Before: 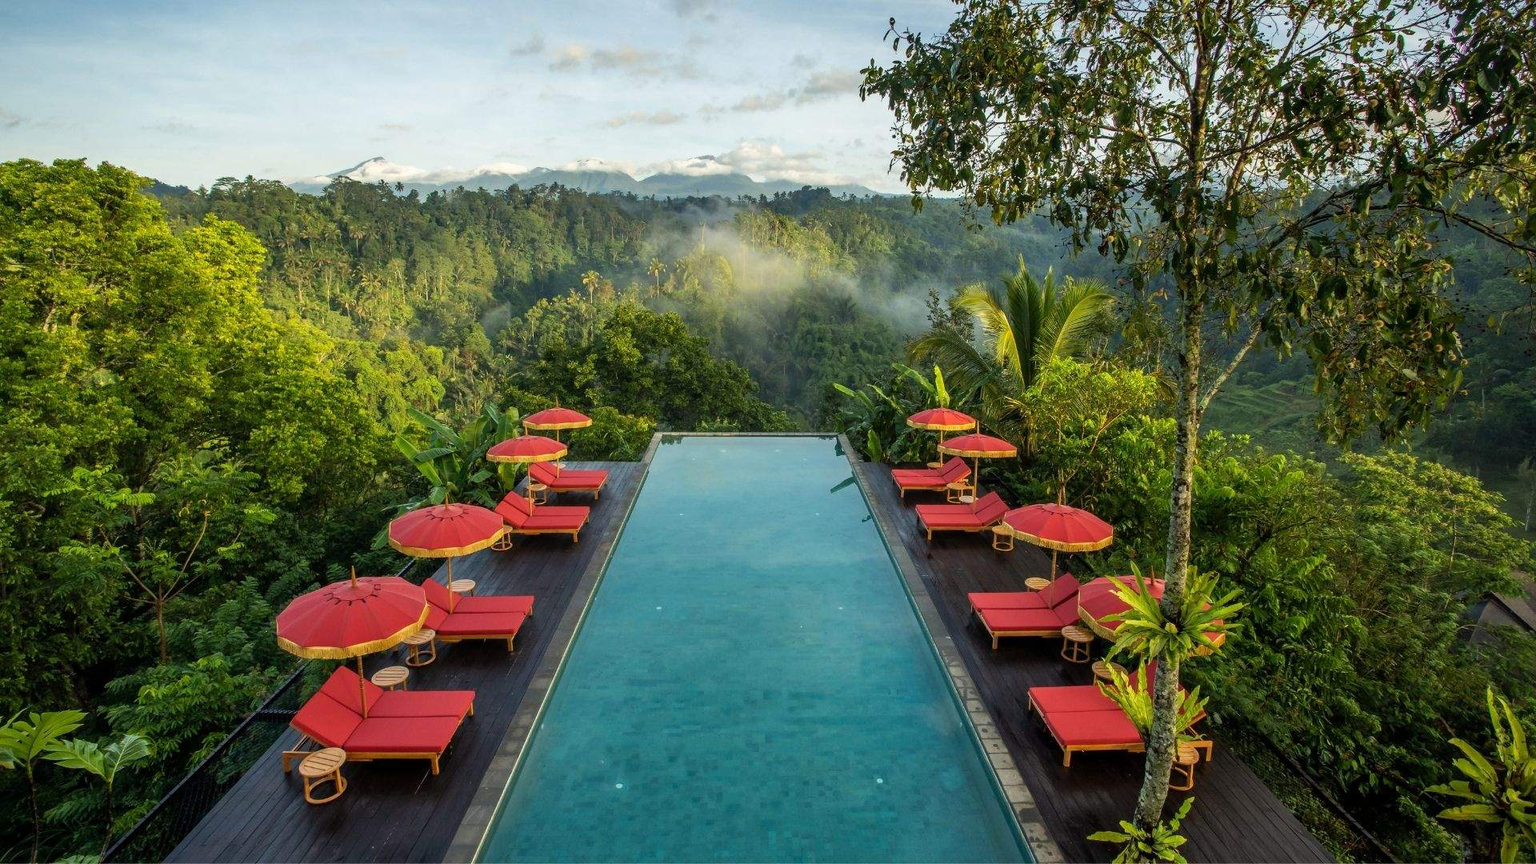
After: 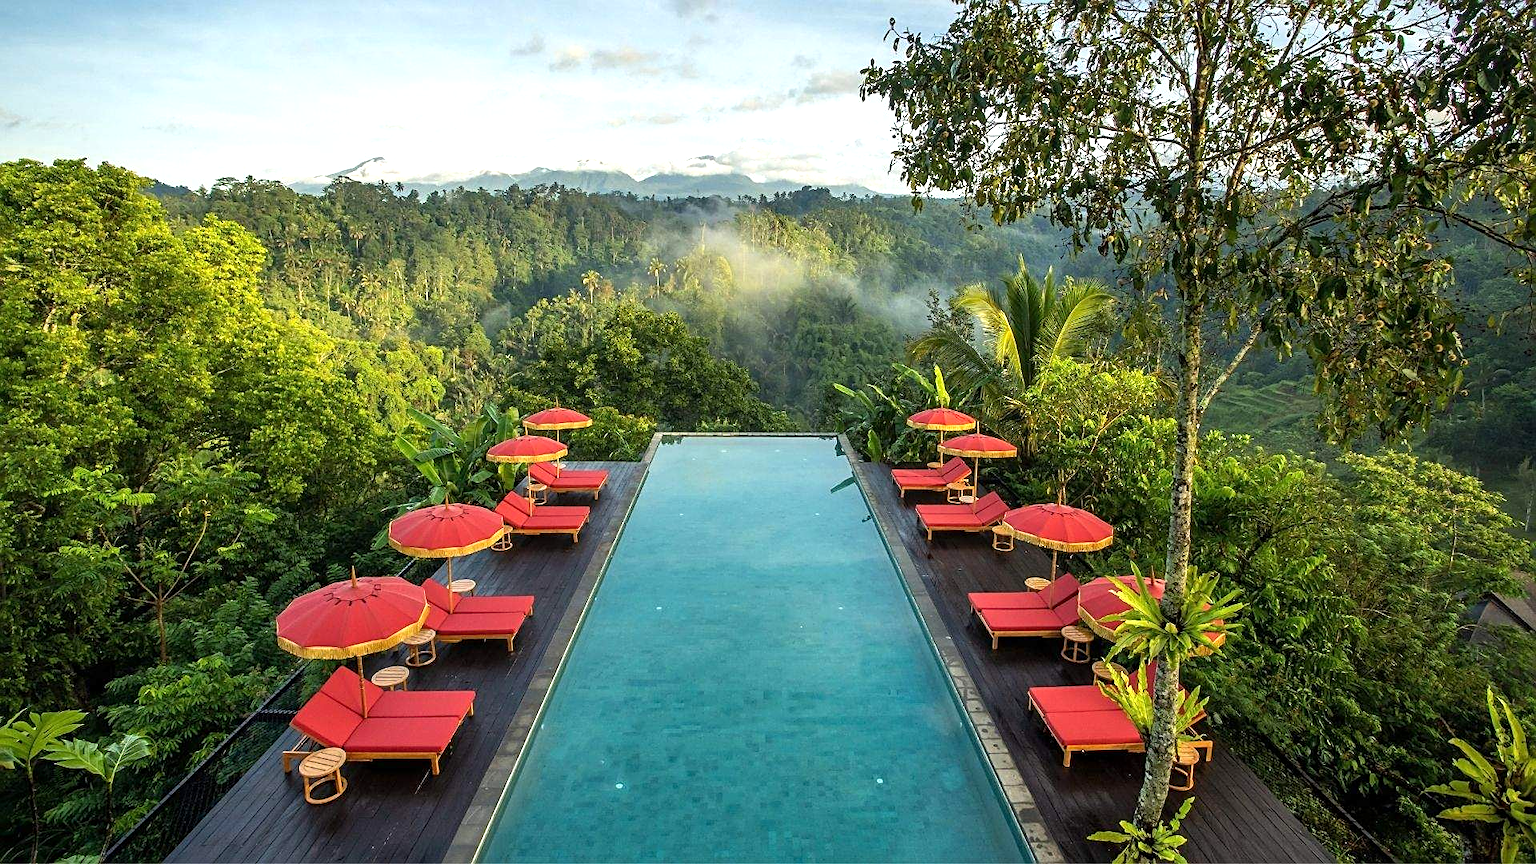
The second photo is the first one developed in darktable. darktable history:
exposure: exposure 0.489 EV, compensate highlight preservation false
sharpen: on, module defaults
